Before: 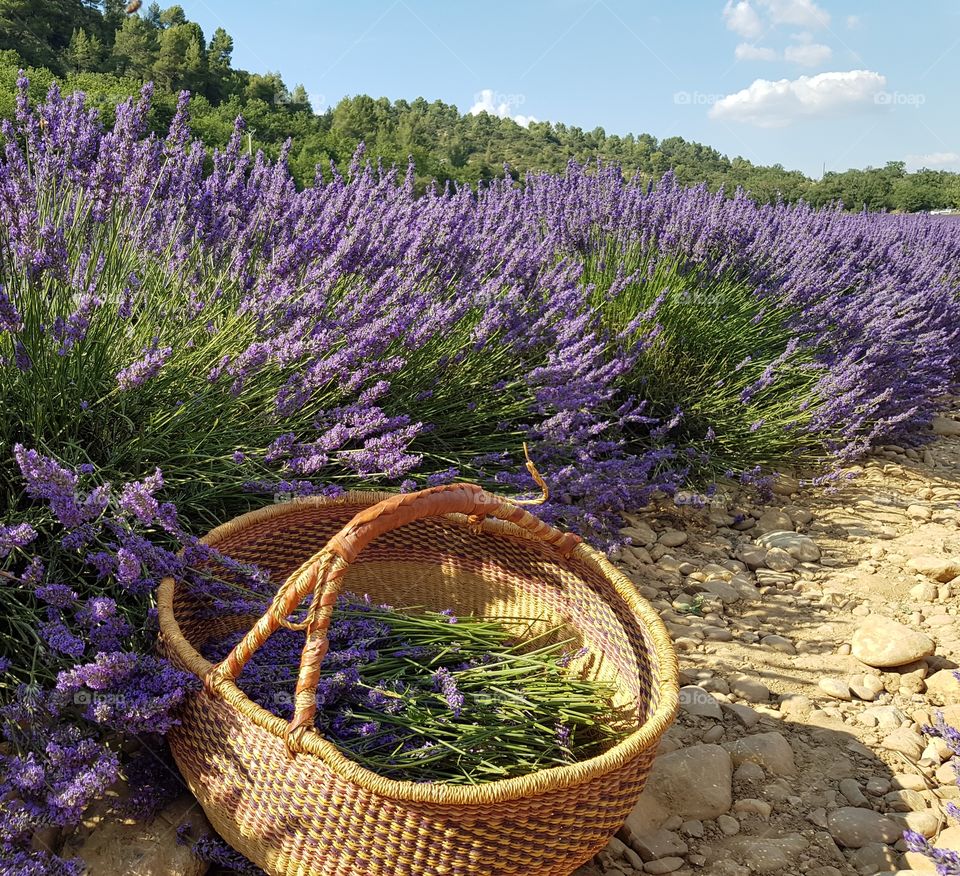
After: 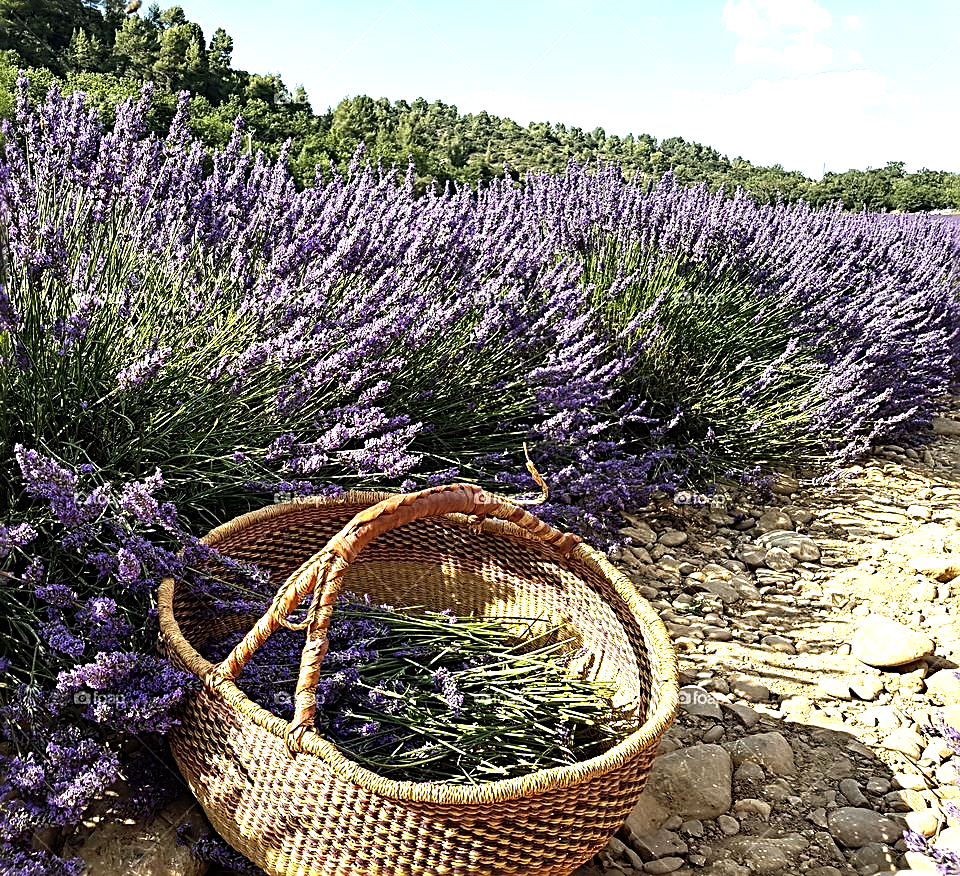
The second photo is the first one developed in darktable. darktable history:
sharpen: radius 3.047, amount 0.758
tone equalizer: -8 EV -1.1 EV, -7 EV -1.01 EV, -6 EV -0.844 EV, -5 EV -0.561 EV, -3 EV 0.551 EV, -2 EV 0.875 EV, -1 EV 0.998 EV, +0 EV 1.08 EV, edges refinement/feathering 500, mask exposure compensation -1.57 EV, preserve details no
